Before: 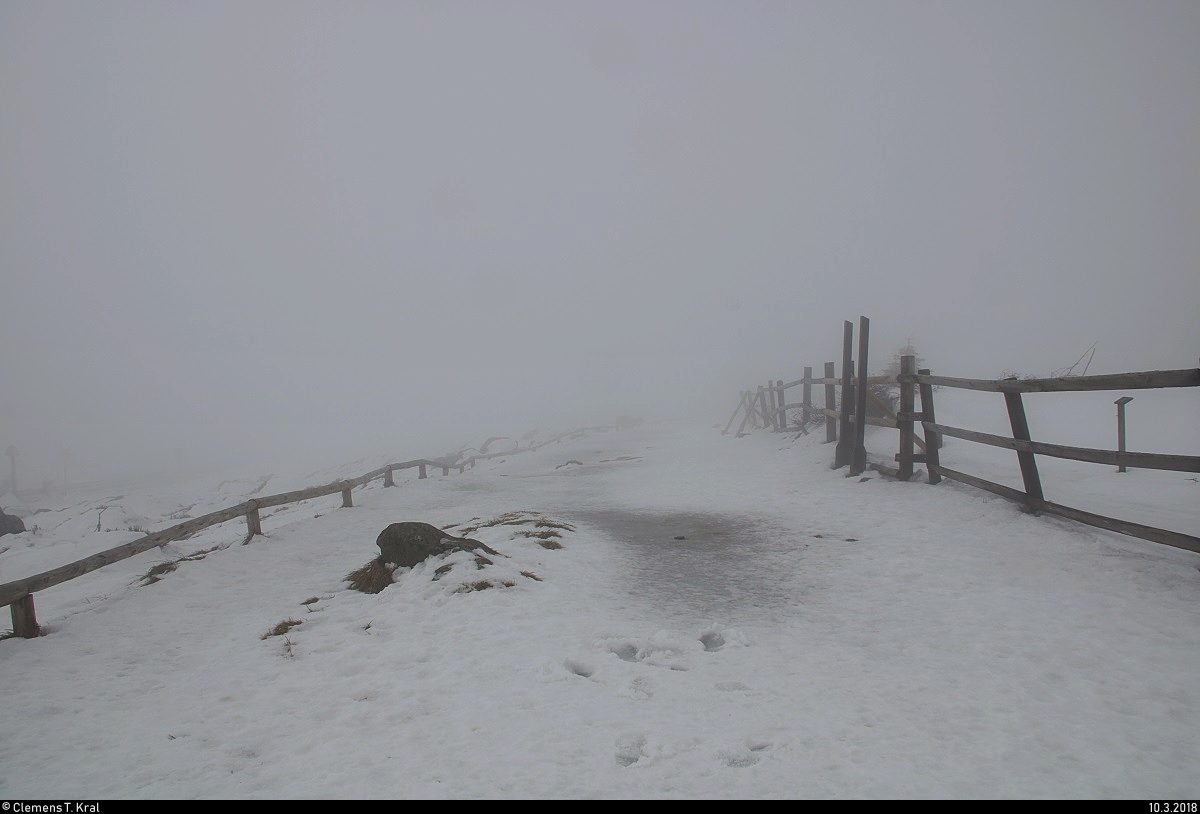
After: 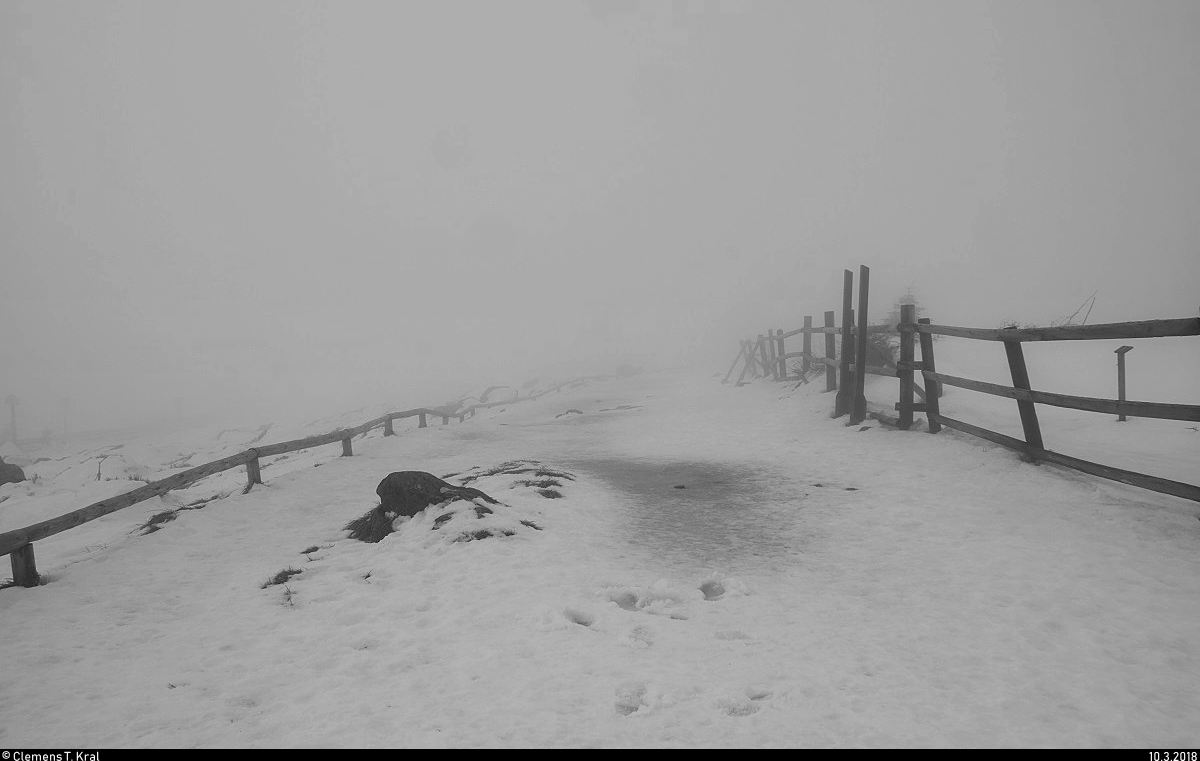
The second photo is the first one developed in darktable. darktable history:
crop and rotate: top 6.488%
color calibration: output gray [0.22, 0.42, 0.37, 0], illuminant same as pipeline (D50), adaptation XYZ, x 0.345, y 0.357, temperature 5002.89 K, gamut compression 1.64
sharpen: radius 5.307, amount 0.315, threshold 26.676
exposure: black level correction 0.005, exposure 0.286 EV, compensate highlight preservation false
